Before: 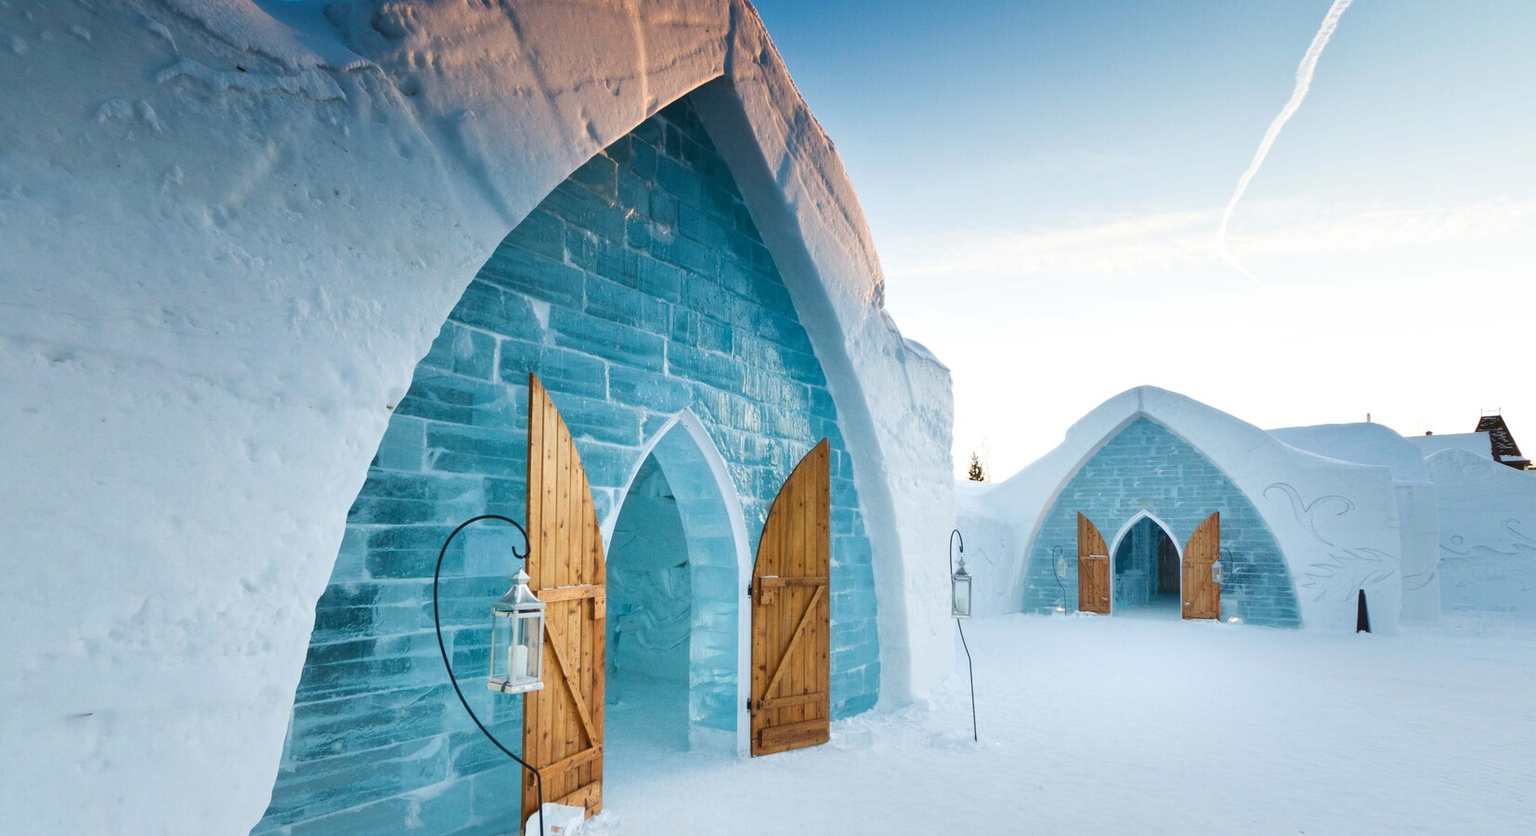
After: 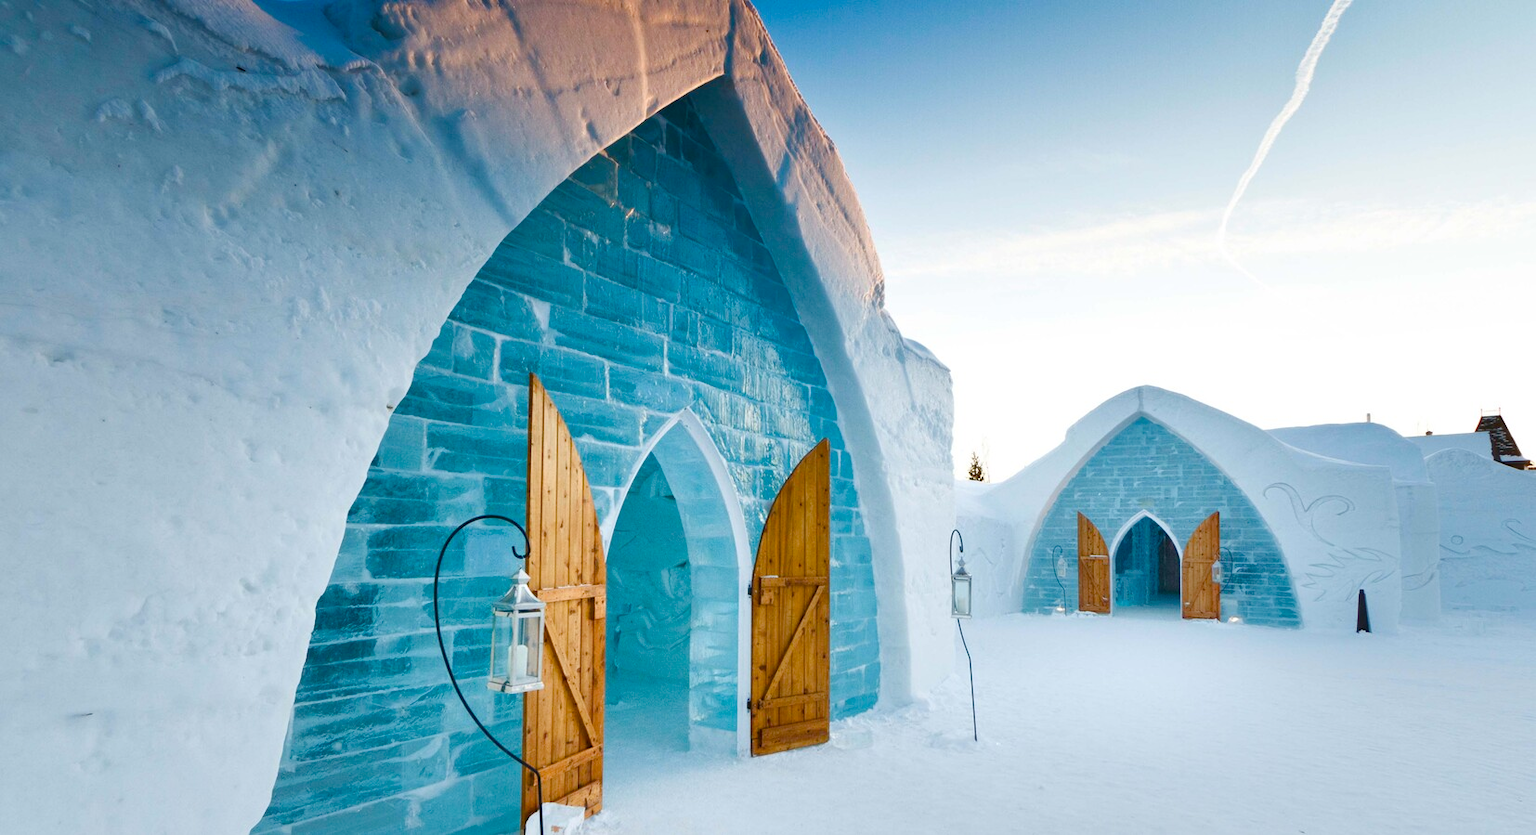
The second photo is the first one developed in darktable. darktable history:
color balance rgb: perceptual saturation grading › global saturation 27.295%, perceptual saturation grading › highlights -28.701%, perceptual saturation grading › mid-tones 15.746%, perceptual saturation grading › shadows 34.26%
